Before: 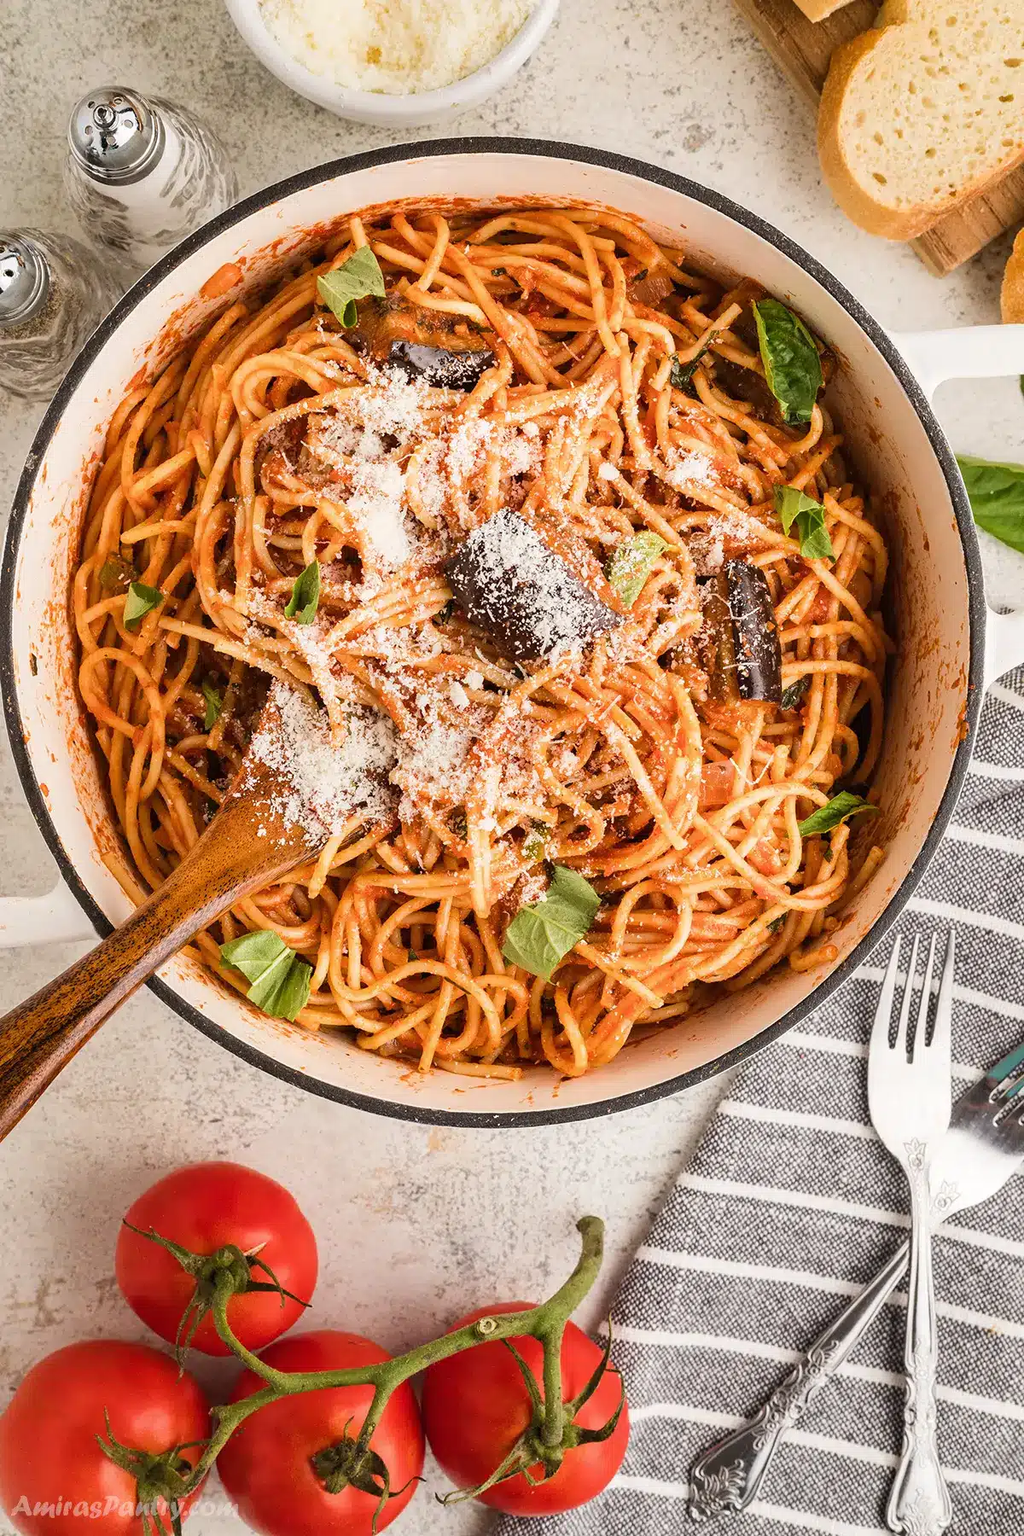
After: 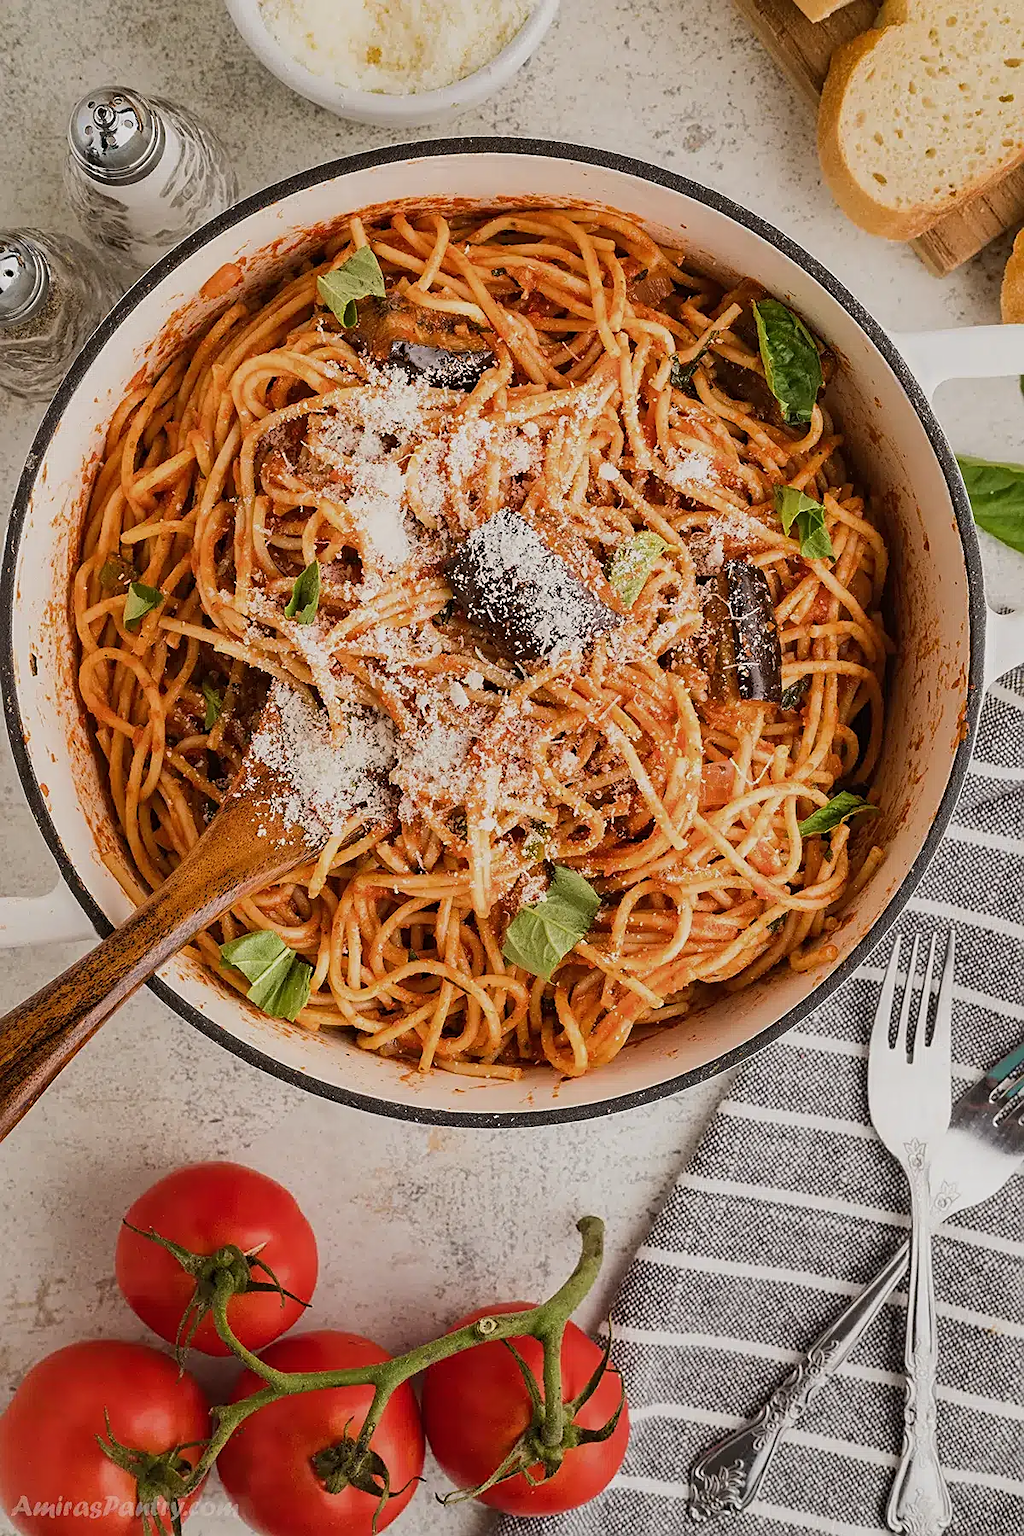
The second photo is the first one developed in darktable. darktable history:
sharpen: on, module defaults
exposure: exposure -0.492 EV, compensate highlight preservation false
